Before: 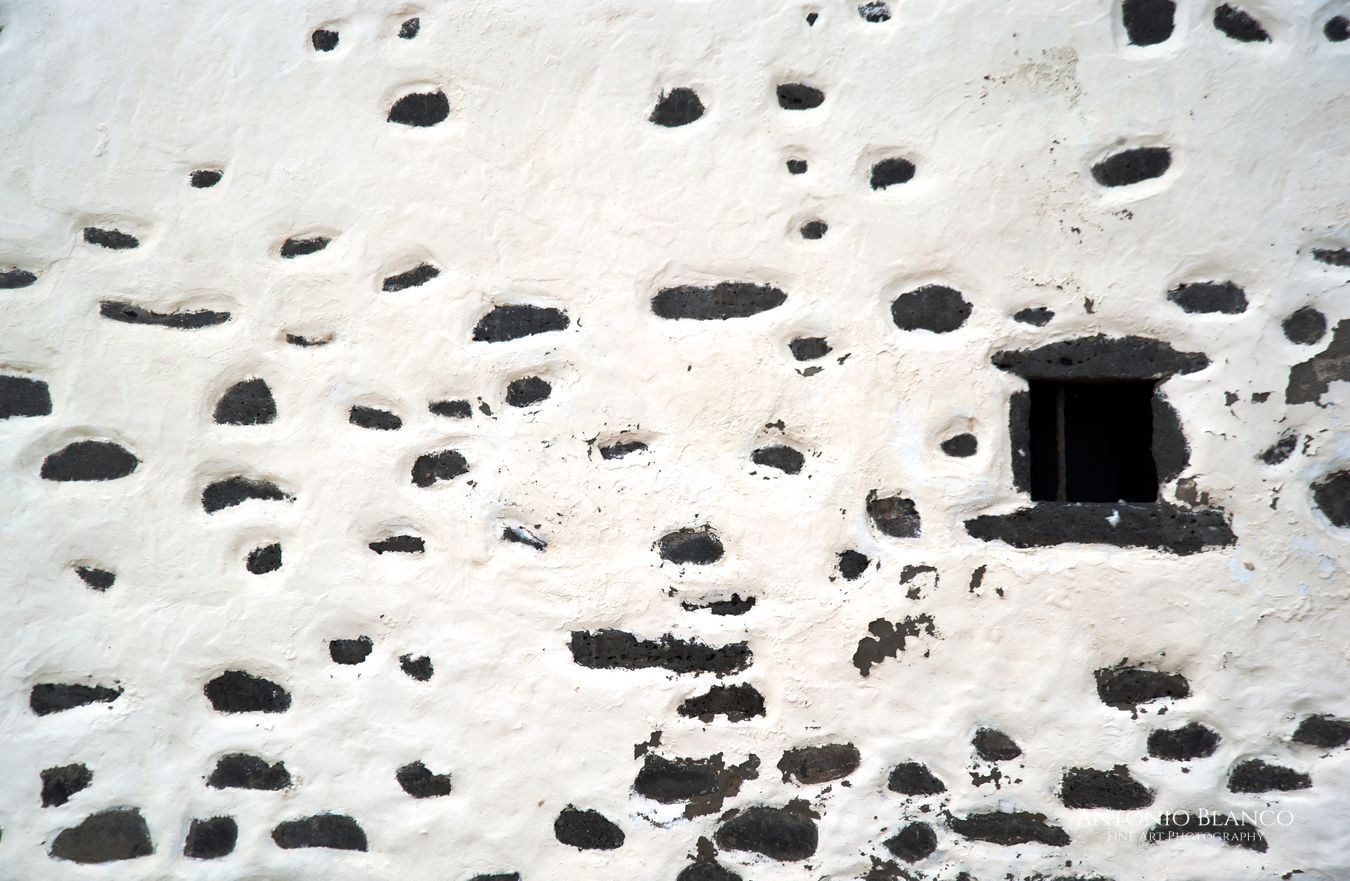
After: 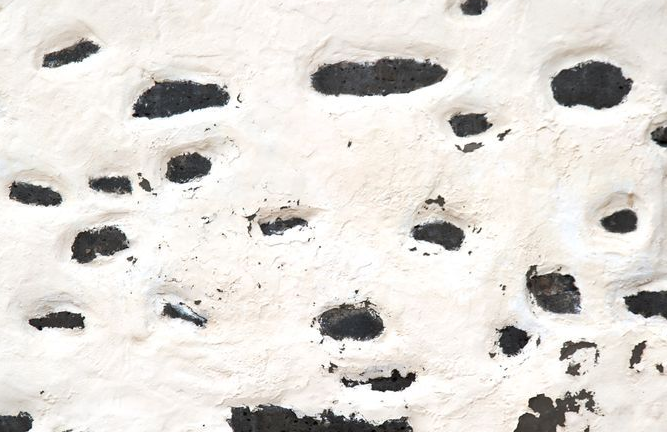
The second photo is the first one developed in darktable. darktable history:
crop: left 25.204%, top 25.445%, right 25.318%, bottom 25.489%
